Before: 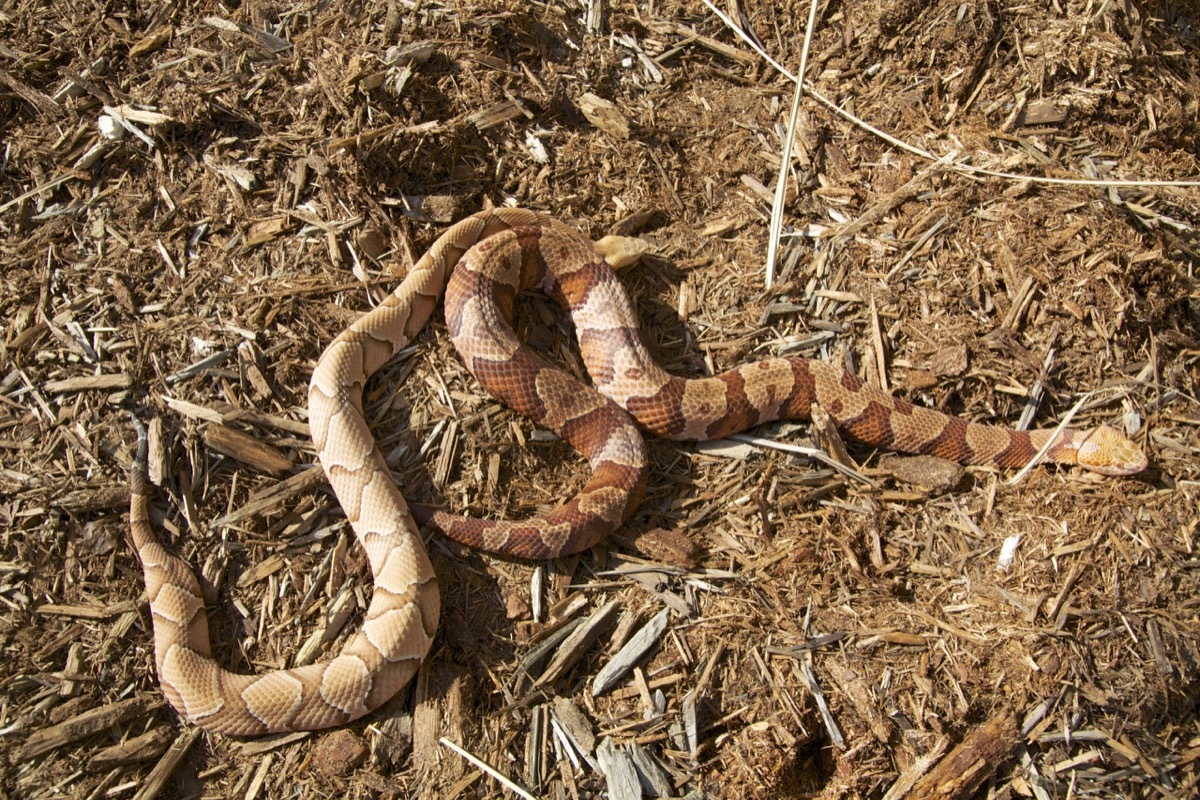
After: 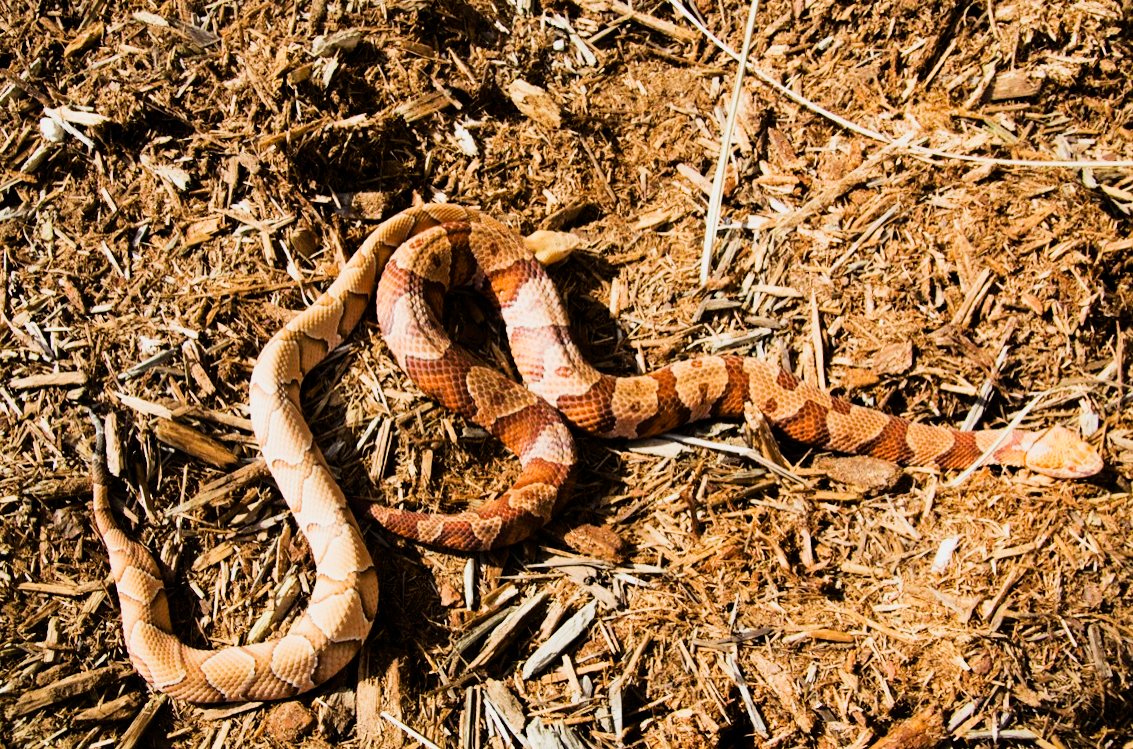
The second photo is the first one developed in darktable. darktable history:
tone curve: curves: ch0 [(0, 0) (0.004, 0.001) (0.133, 0.112) (0.325, 0.362) (0.832, 0.893) (1, 1)], color space Lab, linked channels, preserve colors none
sigmoid: contrast 1.7
rotate and perspective: rotation 0.062°, lens shift (vertical) 0.115, lens shift (horizontal) -0.133, crop left 0.047, crop right 0.94, crop top 0.061, crop bottom 0.94
